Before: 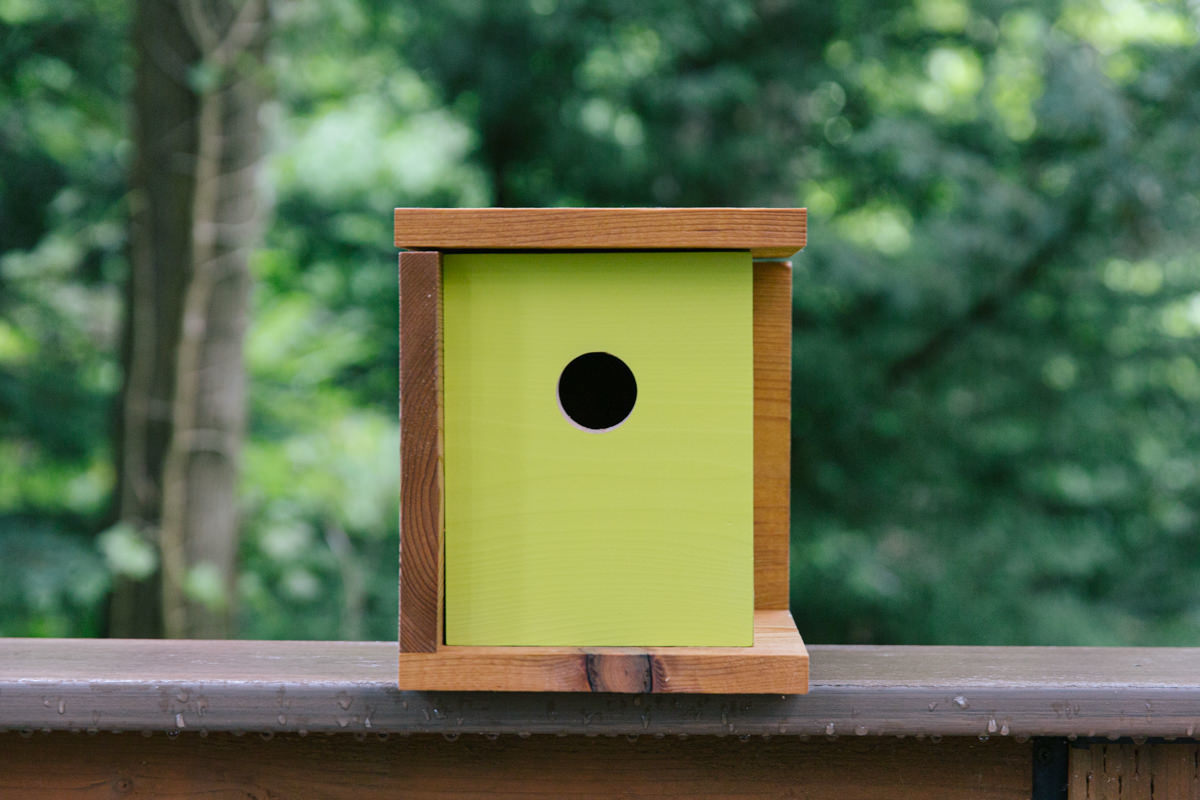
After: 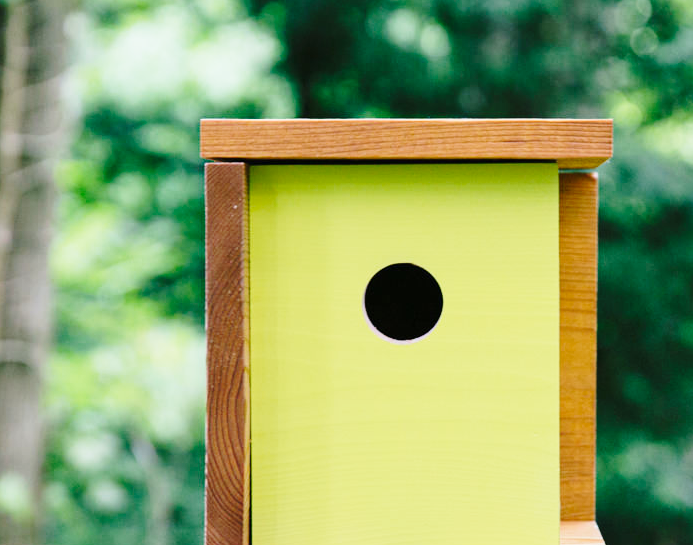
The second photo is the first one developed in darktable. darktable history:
crop: left 16.202%, top 11.208%, right 26.045%, bottom 20.557%
base curve: curves: ch0 [(0, 0) (0.028, 0.03) (0.121, 0.232) (0.46, 0.748) (0.859, 0.968) (1, 1)], preserve colors none
